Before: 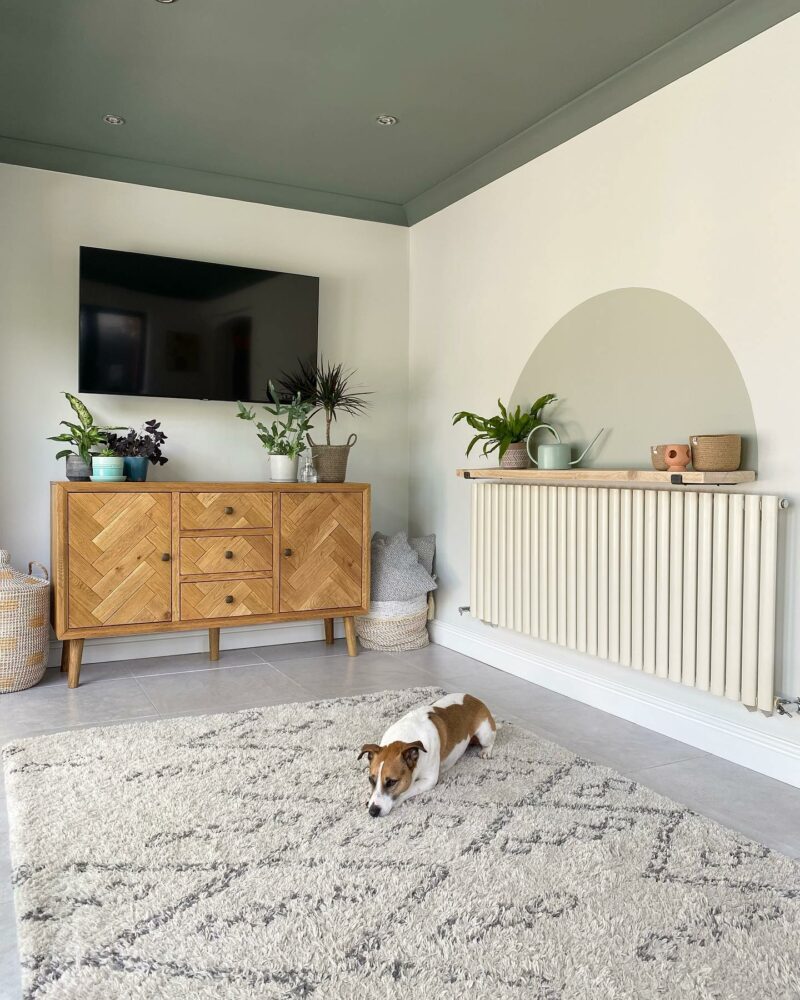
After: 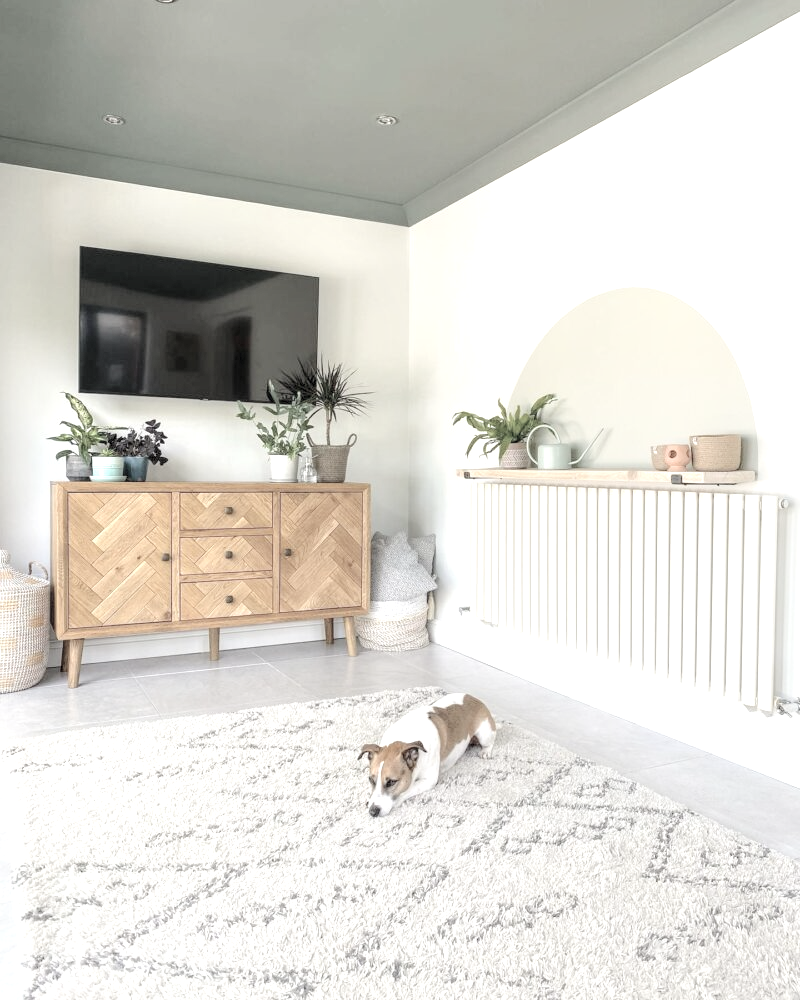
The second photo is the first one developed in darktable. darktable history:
shadows and highlights: radius 92.52, shadows -13.71, white point adjustment 0.221, highlights 31.79, compress 48.36%, soften with gaussian
exposure: exposure 0.662 EV, compensate exposure bias true, compensate highlight preservation false
local contrast: on, module defaults
contrast brightness saturation: brightness 0.184, saturation -0.516
